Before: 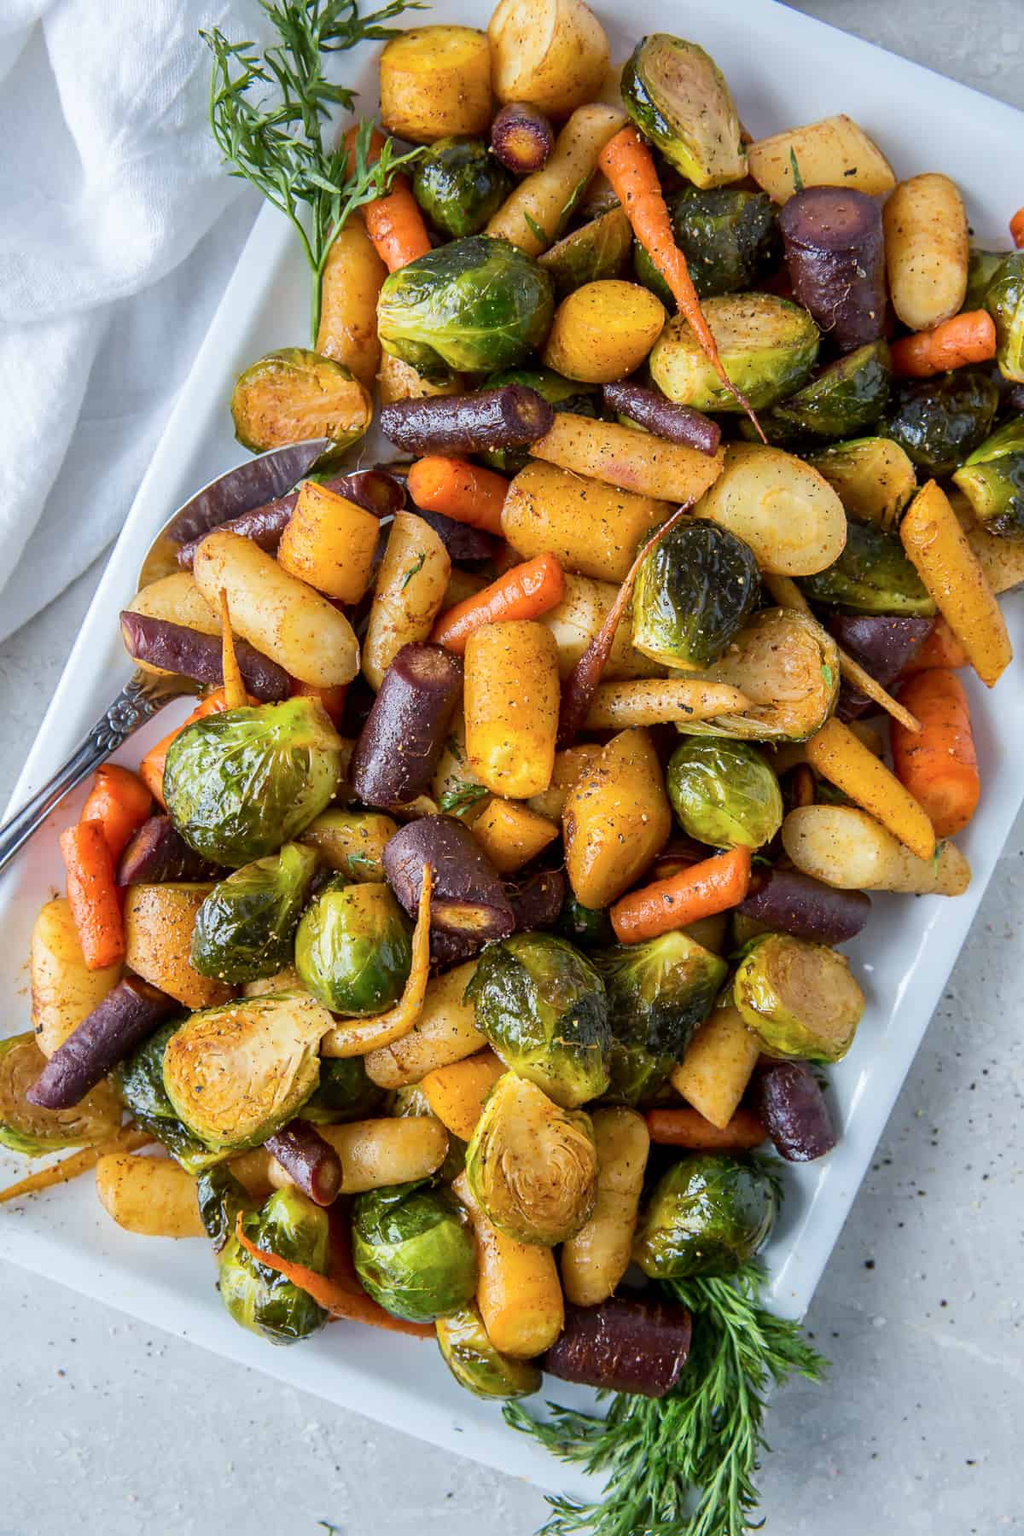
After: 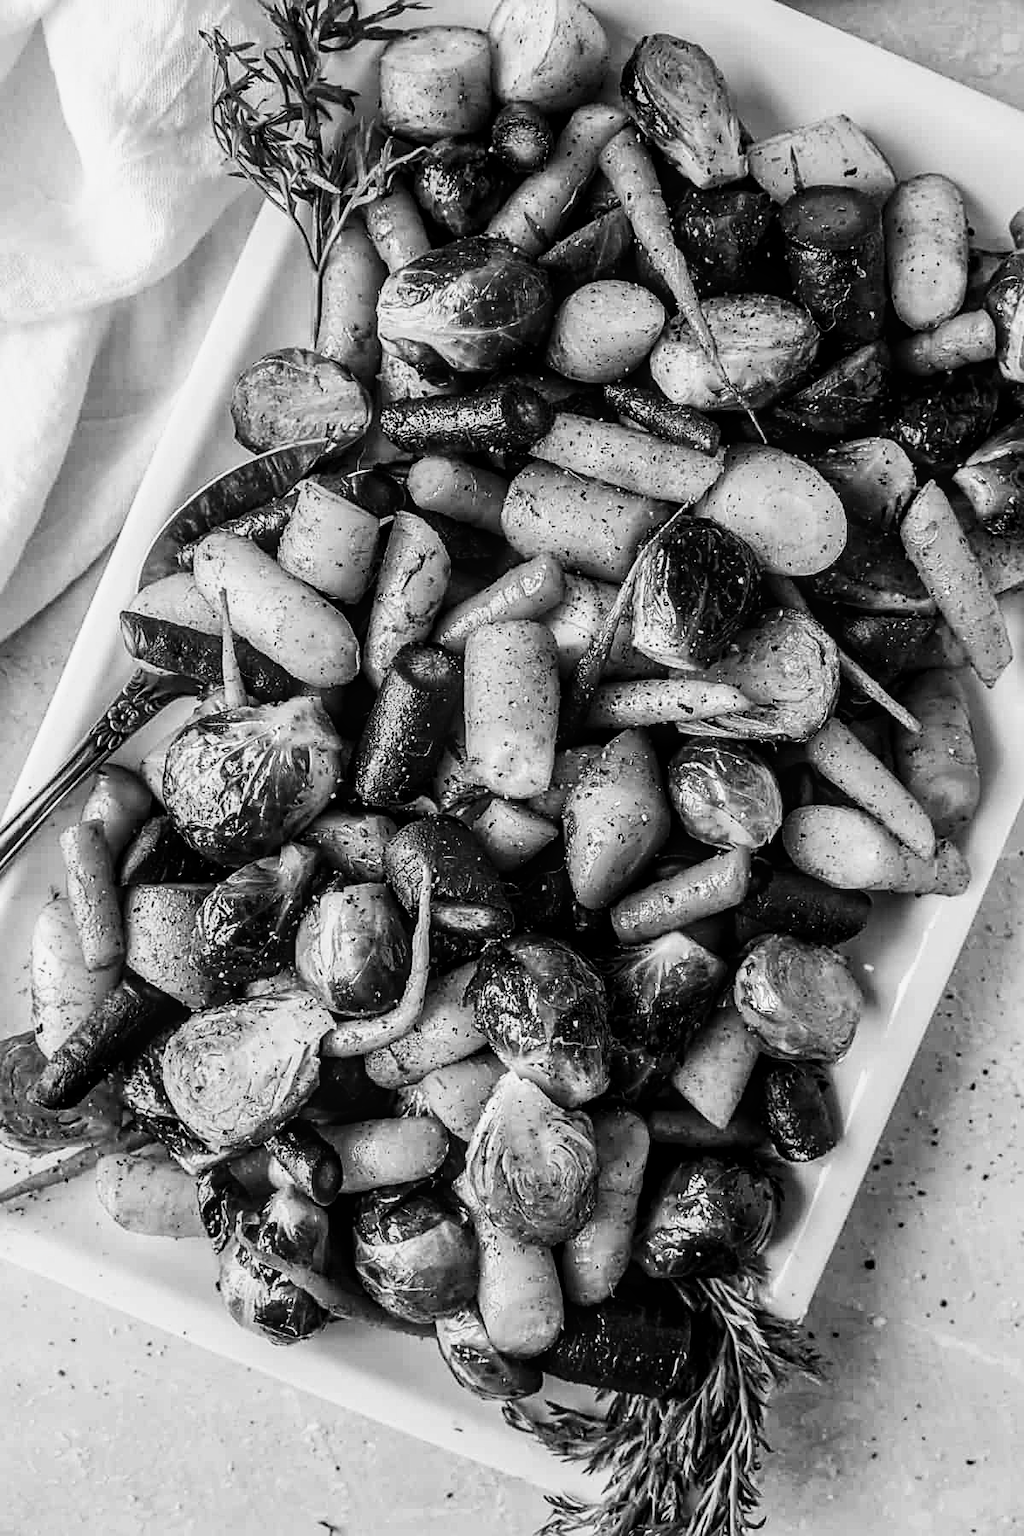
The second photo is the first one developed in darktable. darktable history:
sharpen: on, module defaults
local contrast: on, module defaults
base curve: curves: ch0 [(0, 0) (0.005, 0.002) (0.15, 0.3) (0.4, 0.7) (0.75, 0.95) (1, 1)]
contrast brightness saturation: contrast -0.032, brightness -0.604, saturation -0.998
